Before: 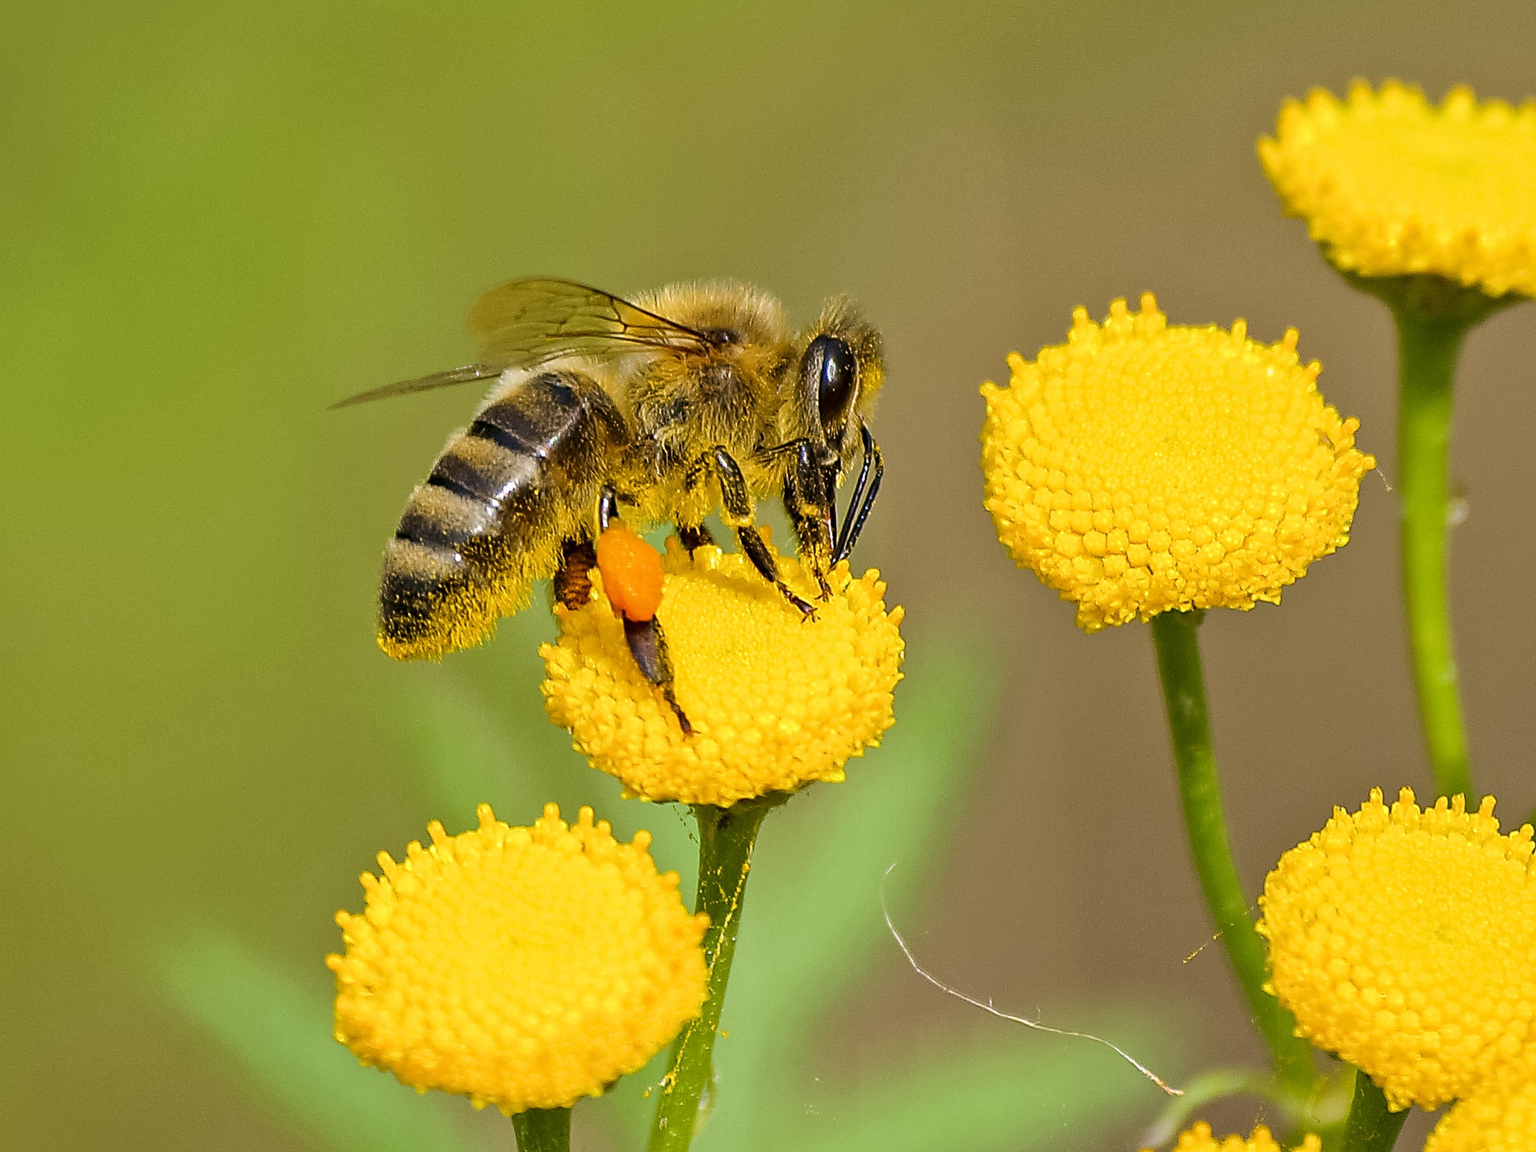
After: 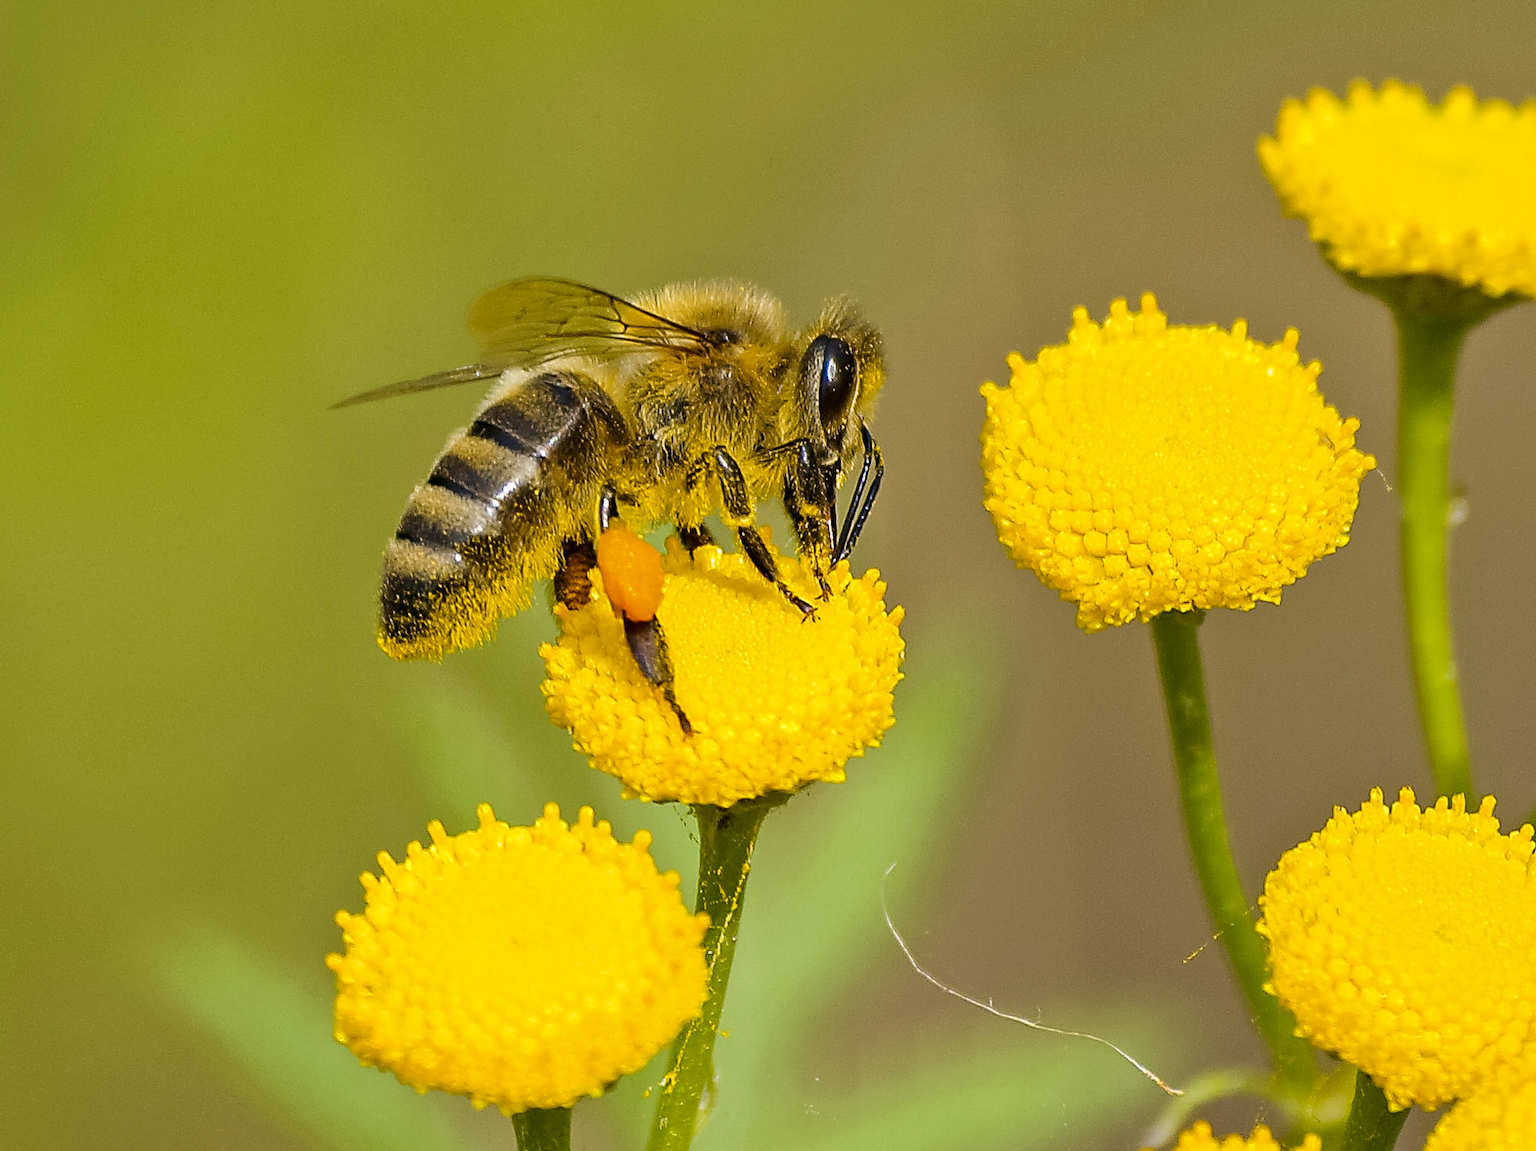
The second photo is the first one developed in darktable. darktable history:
bloom: size 9%, threshold 100%, strength 7%
color contrast: green-magenta contrast 0.8, blue-yellow contrast 1.1, unbound 0
